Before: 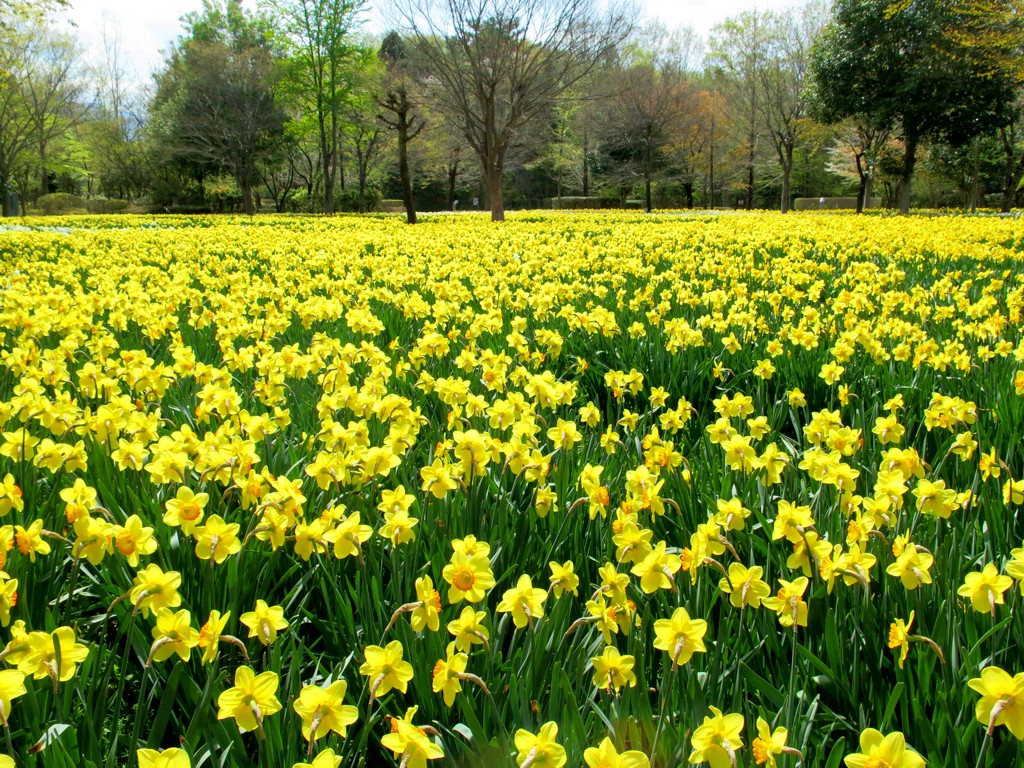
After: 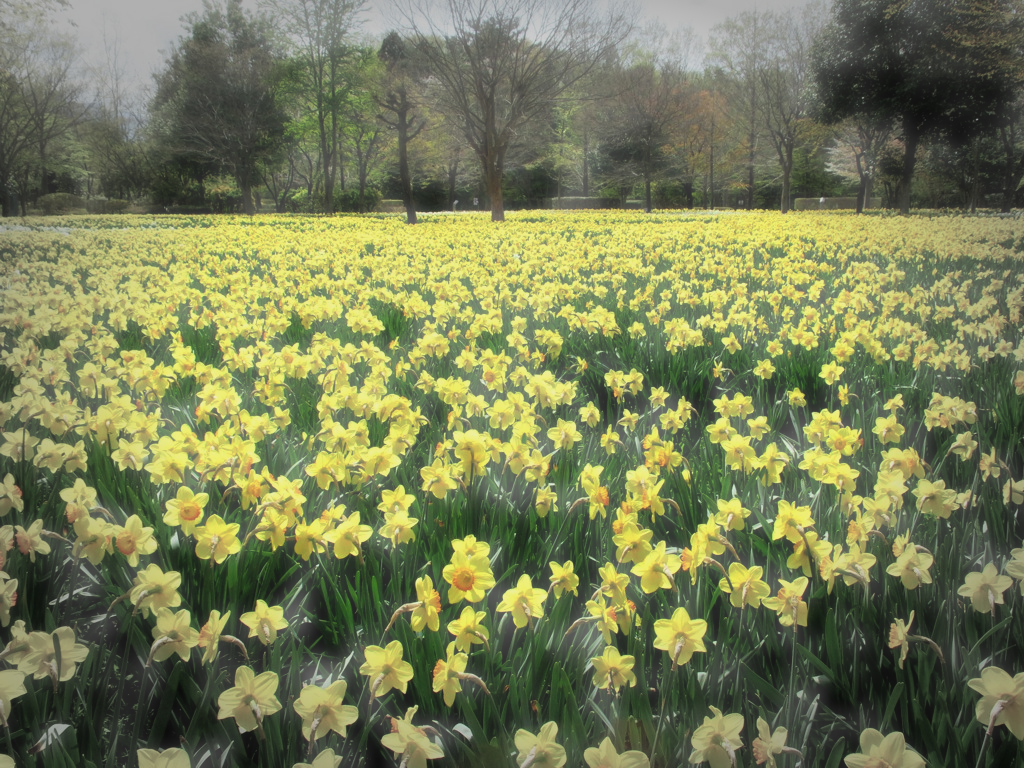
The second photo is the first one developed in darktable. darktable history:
vignetting: fall-off start 66.6%, fall-off radius 39.63%, automatic ratio true, width/height ratio 0.663
haze removal: strength -0.893, distance 0.231, adaptive false
exposure: exposure -0.209 EV, compensate highlight preservation false
